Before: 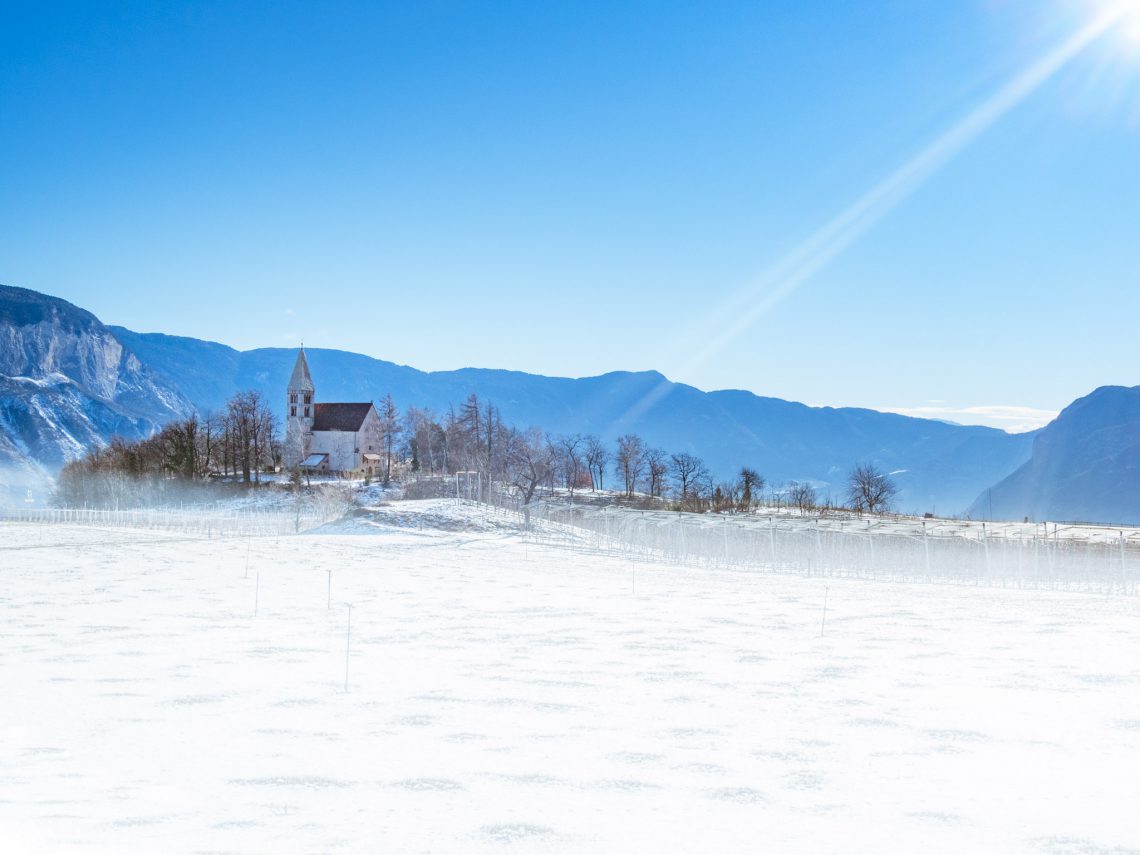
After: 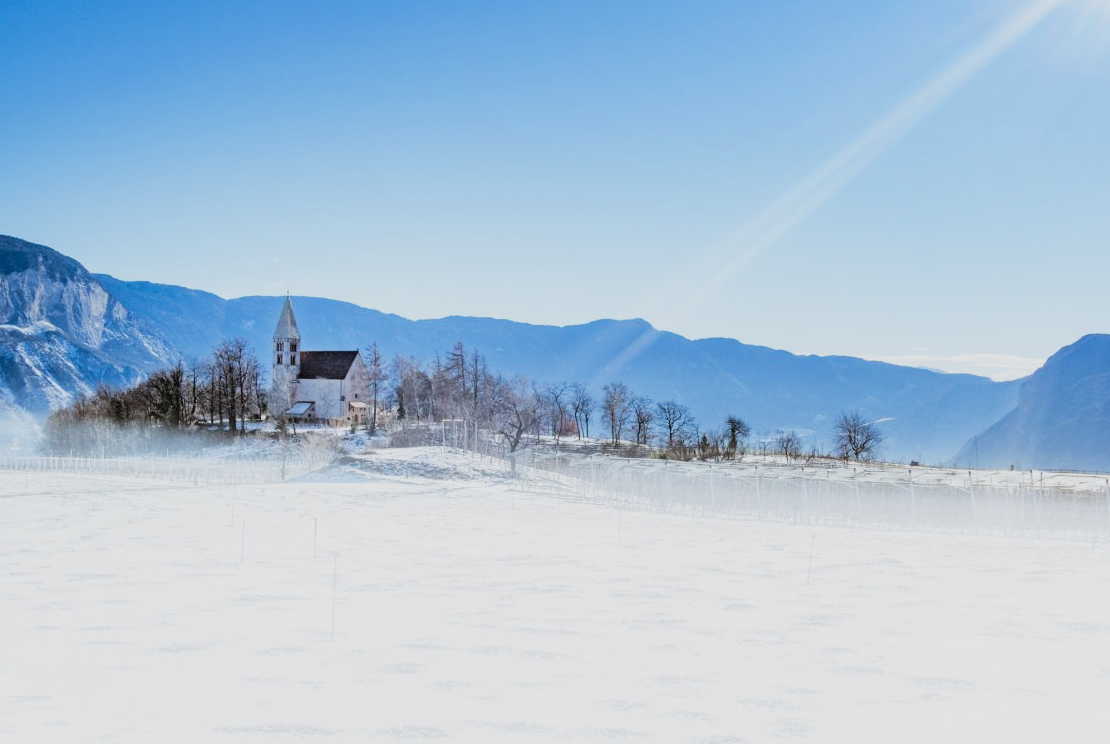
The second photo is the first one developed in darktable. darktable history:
filmic rgb: black relative exposure -5.09 EV, white relative exposure 3.99 EV, threshold 2.94 EV, hardness 2.89, contrast 1.298, highlights saturation mix -29.49%, iterations of high-quality reconstruction 0, enable highlight reconstruction true
crop: left 1.228%, top 6.11%, right 1.397%, bottom 6.772%
